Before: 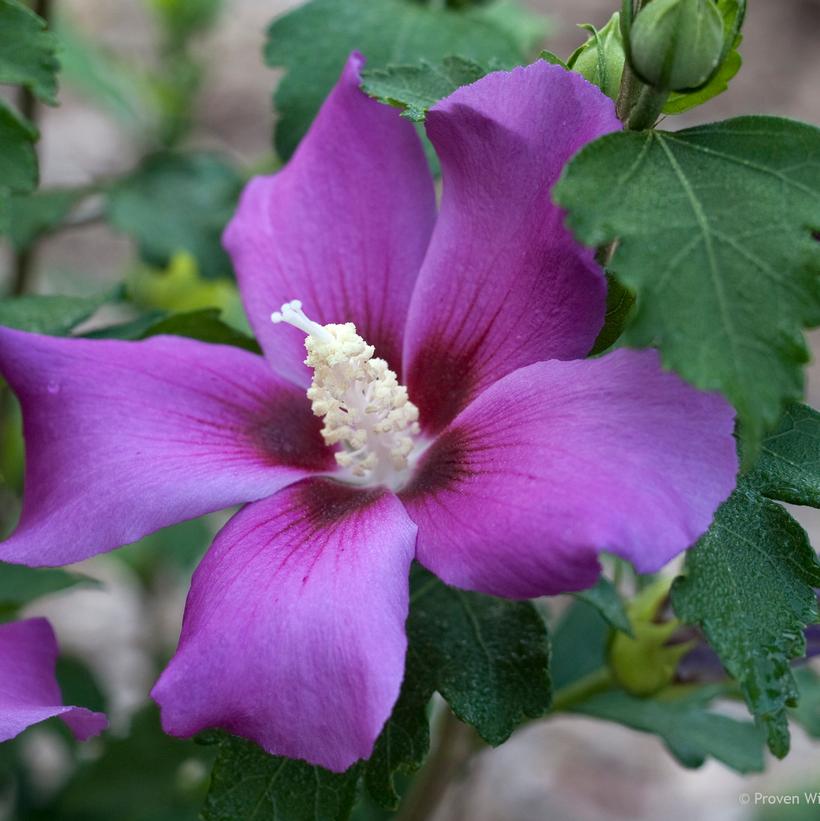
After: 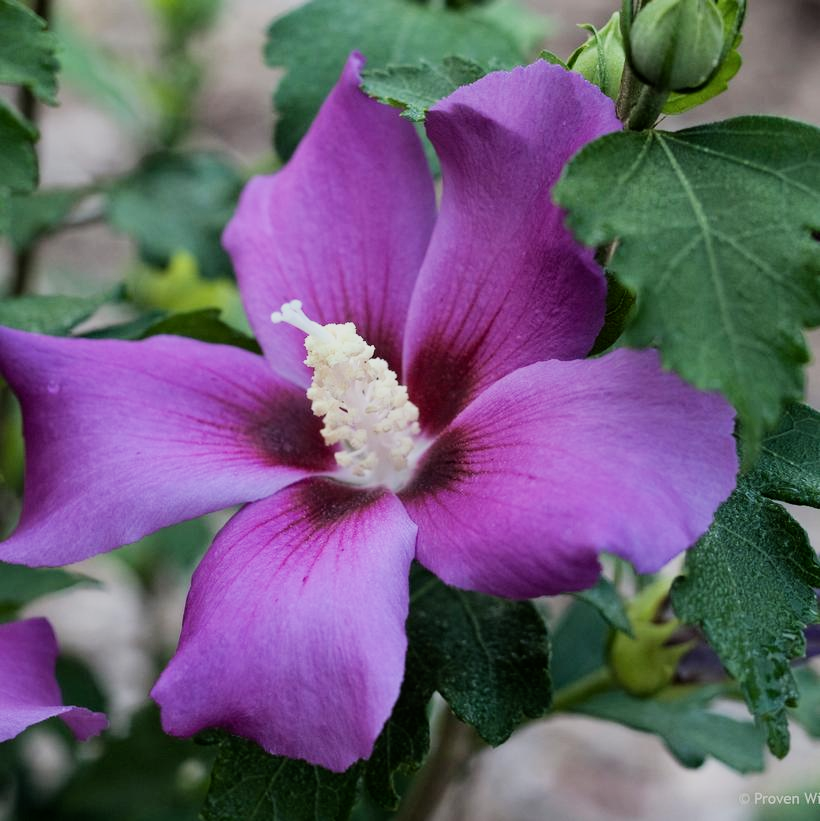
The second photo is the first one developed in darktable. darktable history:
contrast brightness saturation: contrast 0.15, brightness 0.05
filmic rgb: black relative exposure -7.65 EV, white relative exposure 4.56 EV, hardness 3.61, contrast 1.05
